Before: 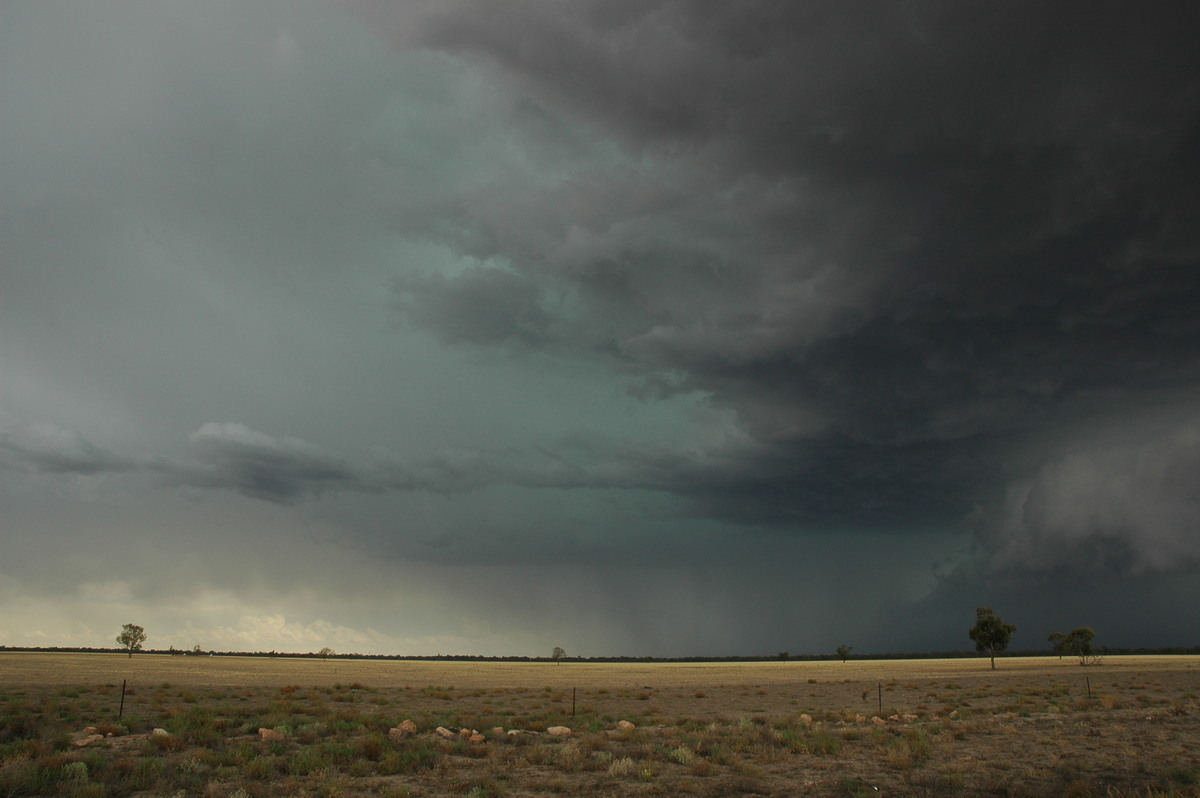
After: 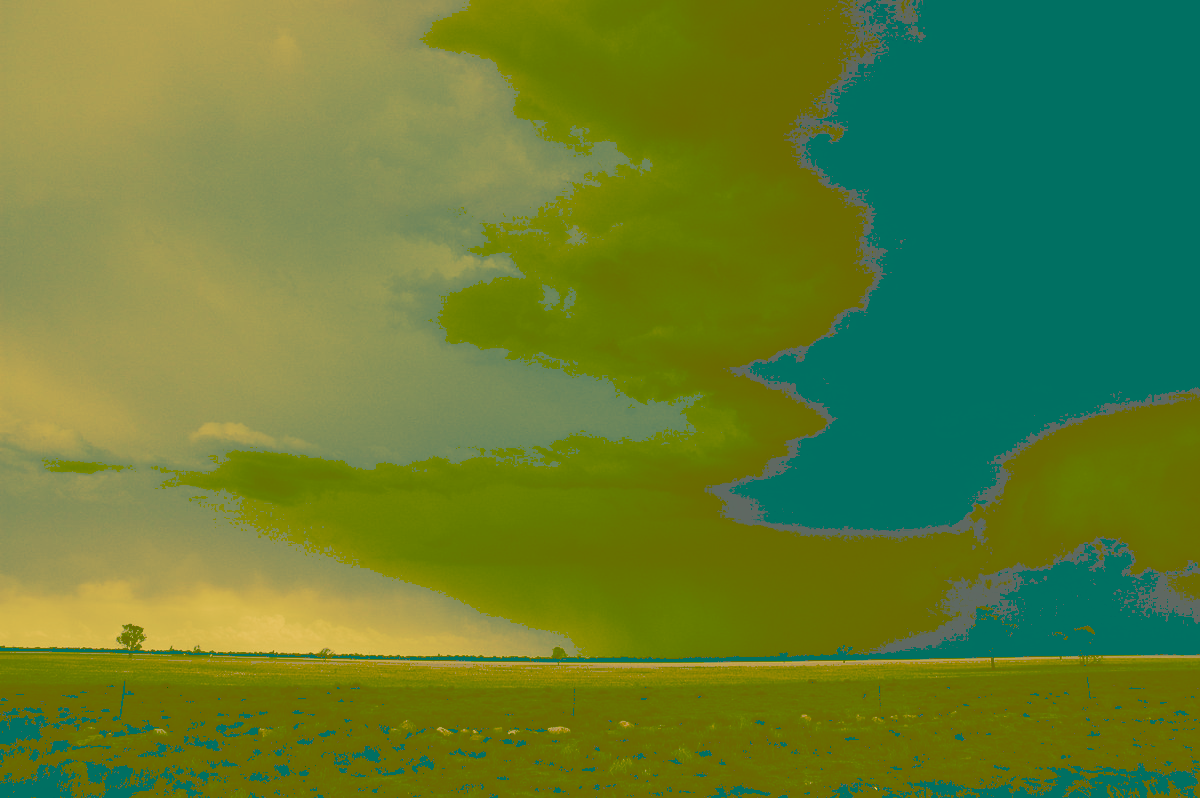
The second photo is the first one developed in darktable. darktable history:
tone curve: curves: ch0 [(0, 0) (0.003, 0.417) (0.011, 0.417) (0.025, 0.414) (0.044, 0.414) (0.069, 0.415) (0.1, 0.415) (0.136, 0.416) (0.177, 0.417) (0.224, 0.421) (0.277, 0.427) (0.335, 0.451) (0.399, 0.495) (0.468, 0.554) (0.543, 0.636) (0.623, 0.722) (0.709, 0.779) (0.801, 0.821) (0.898, 0.845) (1, 1)], preserve colors none
color look up table: target L [91.02, 92.01, 90.99, 79.68, 71.46, 69.64, 71.89, 68.19, 50.85, 43.39, 41.7, 23.98, 23.98, 203.62, 84.55, 72.19, 65.72, 70.53, 61.66, 52.06, 54.12, 52.19, 49.9, 40.37, 27.14, 7.331, 17.49, 23.98, 90.93, 90.03, 87.09, 68.93, 65.52, 84.32, 63.74, 59.48, 60.04, 42.59, 46.88, 25.02, 30.66, 24.88, 17.51, 91.96, 76.16, 70.48, 68.91, 60.82, 47.92], target a [30.86, 26.06, 30.78, -17.17, -14.64, -2.787, 0.597, -22.96, -28.45, -13.95, -23.27, -70.41, -70.41, 0, 50.38, 15.5, 18.67, 32.77, 45.16, 5.351, 23.63, 1.799, 16.08, 29.81, 14.77, -23.7, -55.37, -70.41, 30.75, 33.66, 42.57, -0.503, 8.288, 51.89, 38.3, 7.791, 19.94, -0.358, -1.068, -72.26, 1.784, -72.04, -55.41, 26.04, -17.7, -8.535, -0.759, -16.86, -15.17], target b [81.22, 84.01, 82.53, 66.34, 58.77, 77.2, 57.26, 61.91, 86.94, 74.18, 71.17, 40.76, 40.76, -0.002, 73.47, 64.12, 112.46, 60.3, 105.51, 89.05, 92.63, 89.11, 85.29, 68.94, 46.22, 12.06, 29.57, 40.76, 79.64, 78.34, 72.78, 43.8, 47.59, 69.85, 46.93, 40.48, 35.36, 72.59, 14.95, 42.52, 52.14, 42.23, 29.59, 80.76, 57.84, 46.77, 49.61, 40.19, 28.34], num patches 49
